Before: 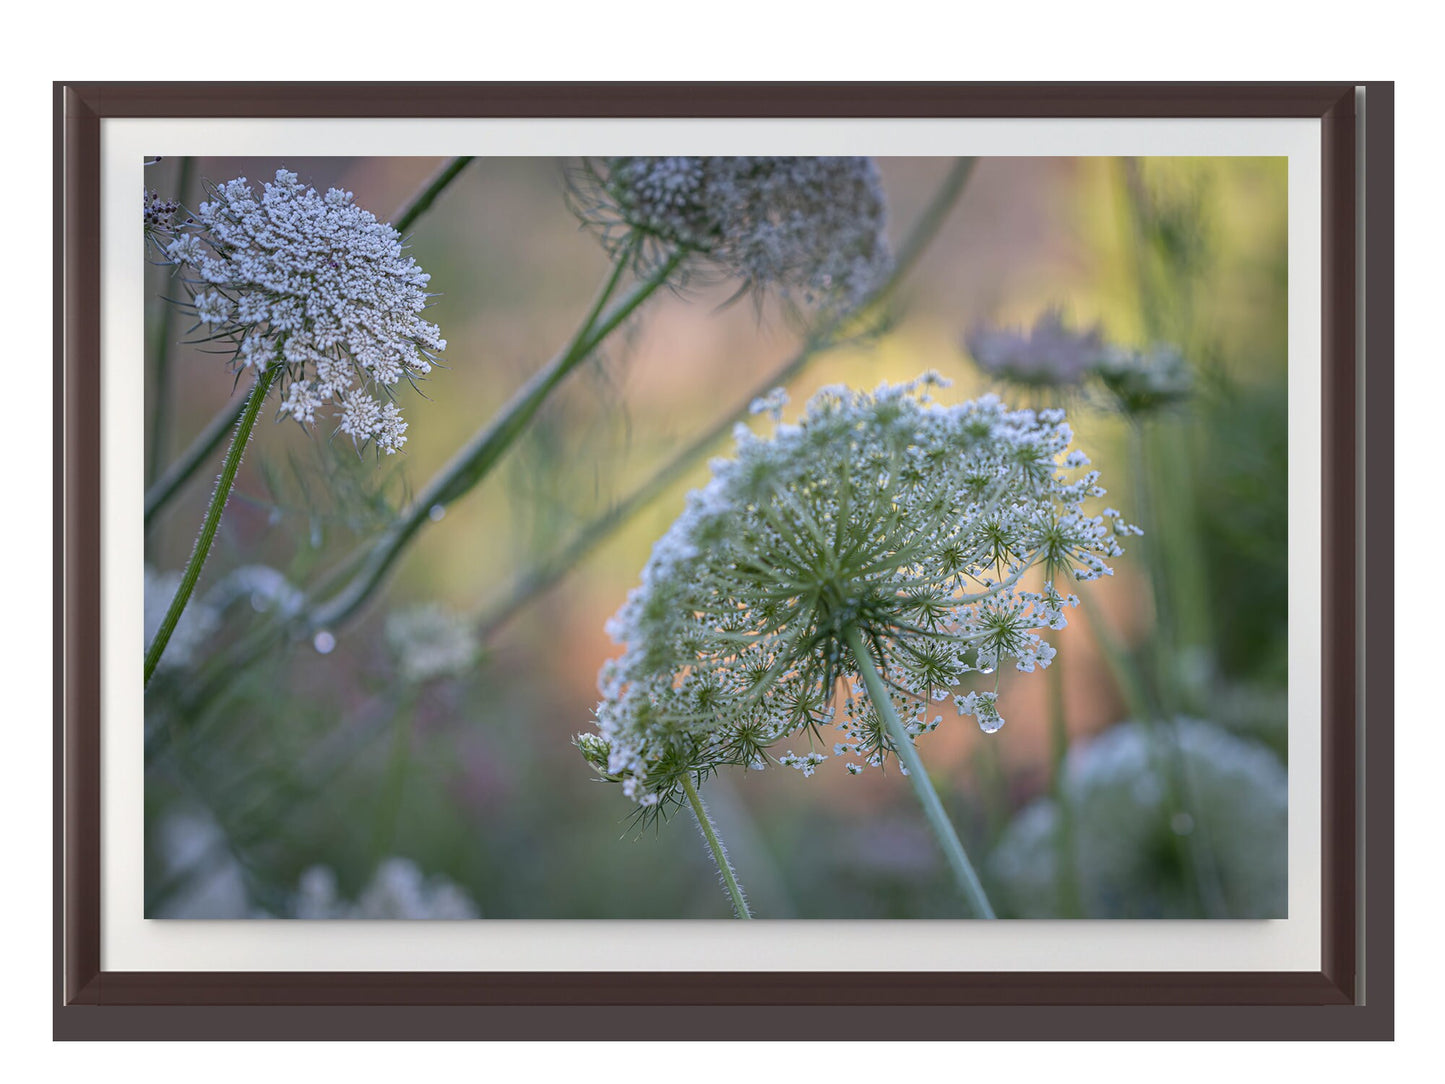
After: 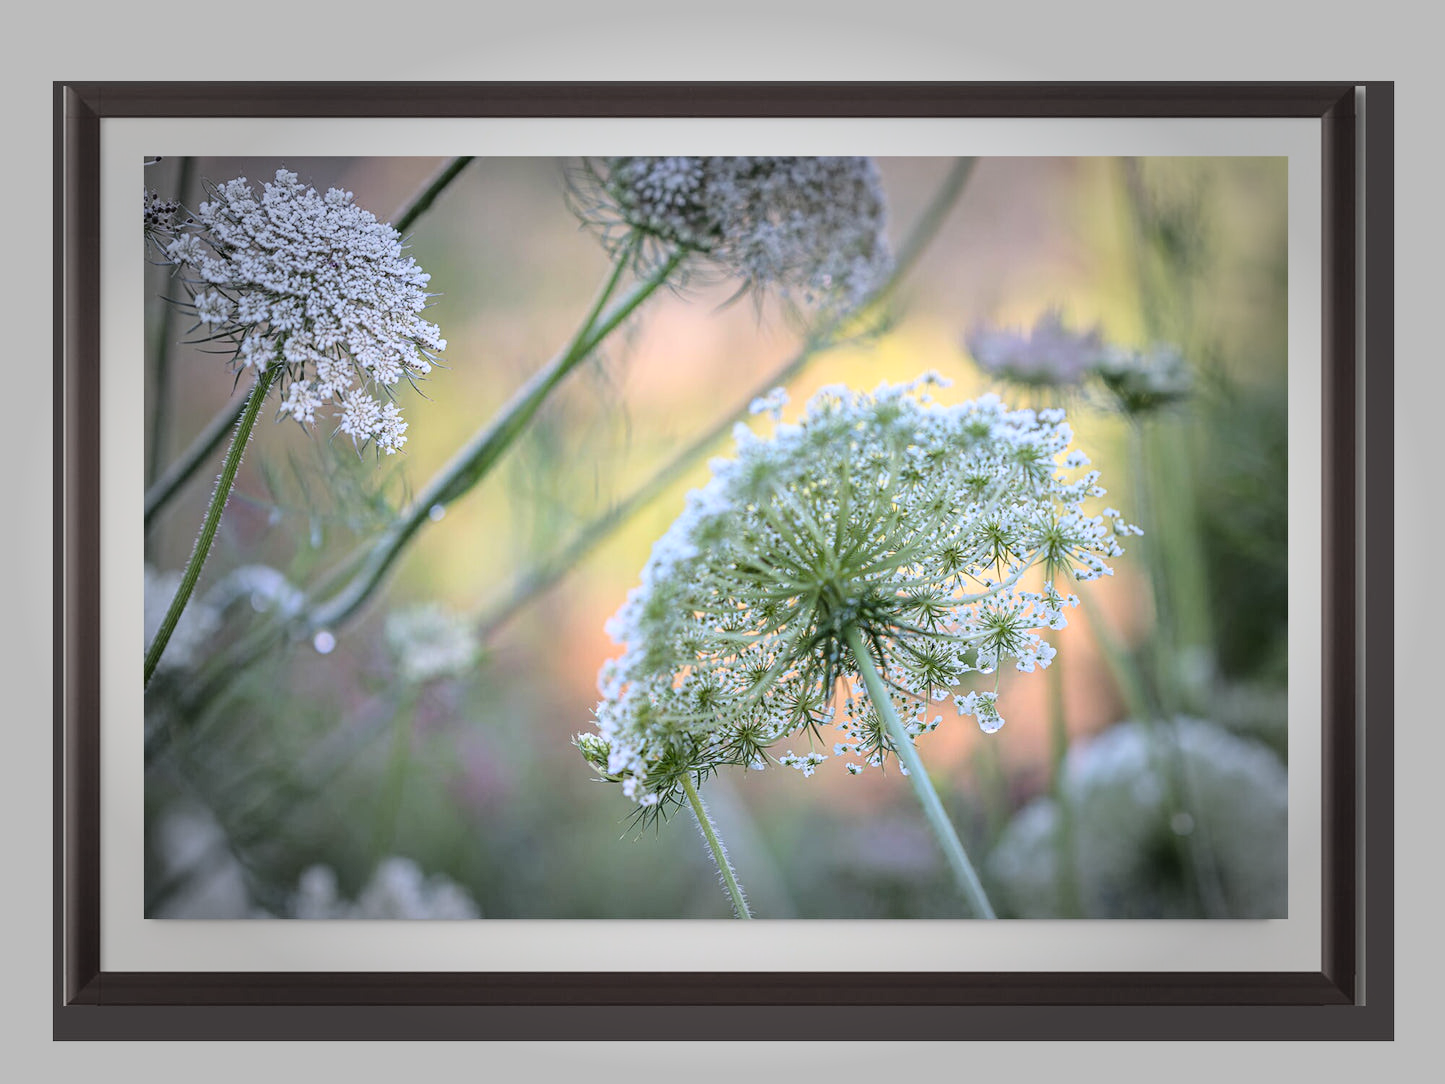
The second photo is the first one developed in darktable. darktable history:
vignetting: fall-off start 48.34%, automatic ratio true, width/height ratio 1.29
base curve: curves: ch0 [(0, 0) (0.028, 0.03) (0.121, 0.232) (0.46, 0.748) (0.859, 0.968) (1, 1)]
